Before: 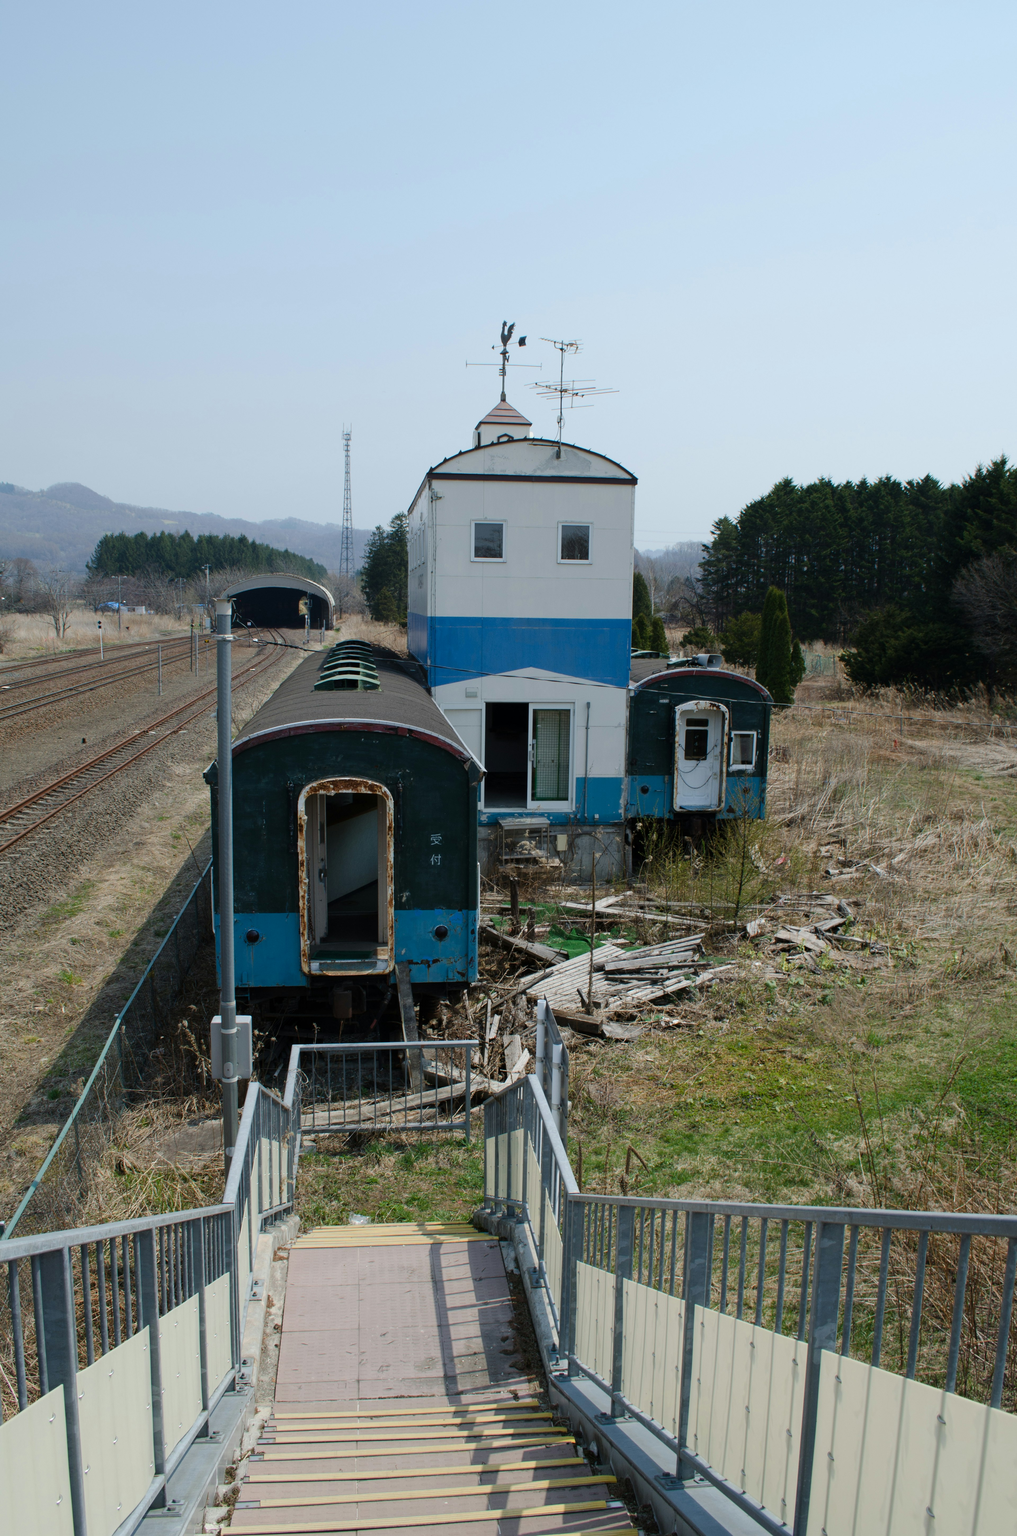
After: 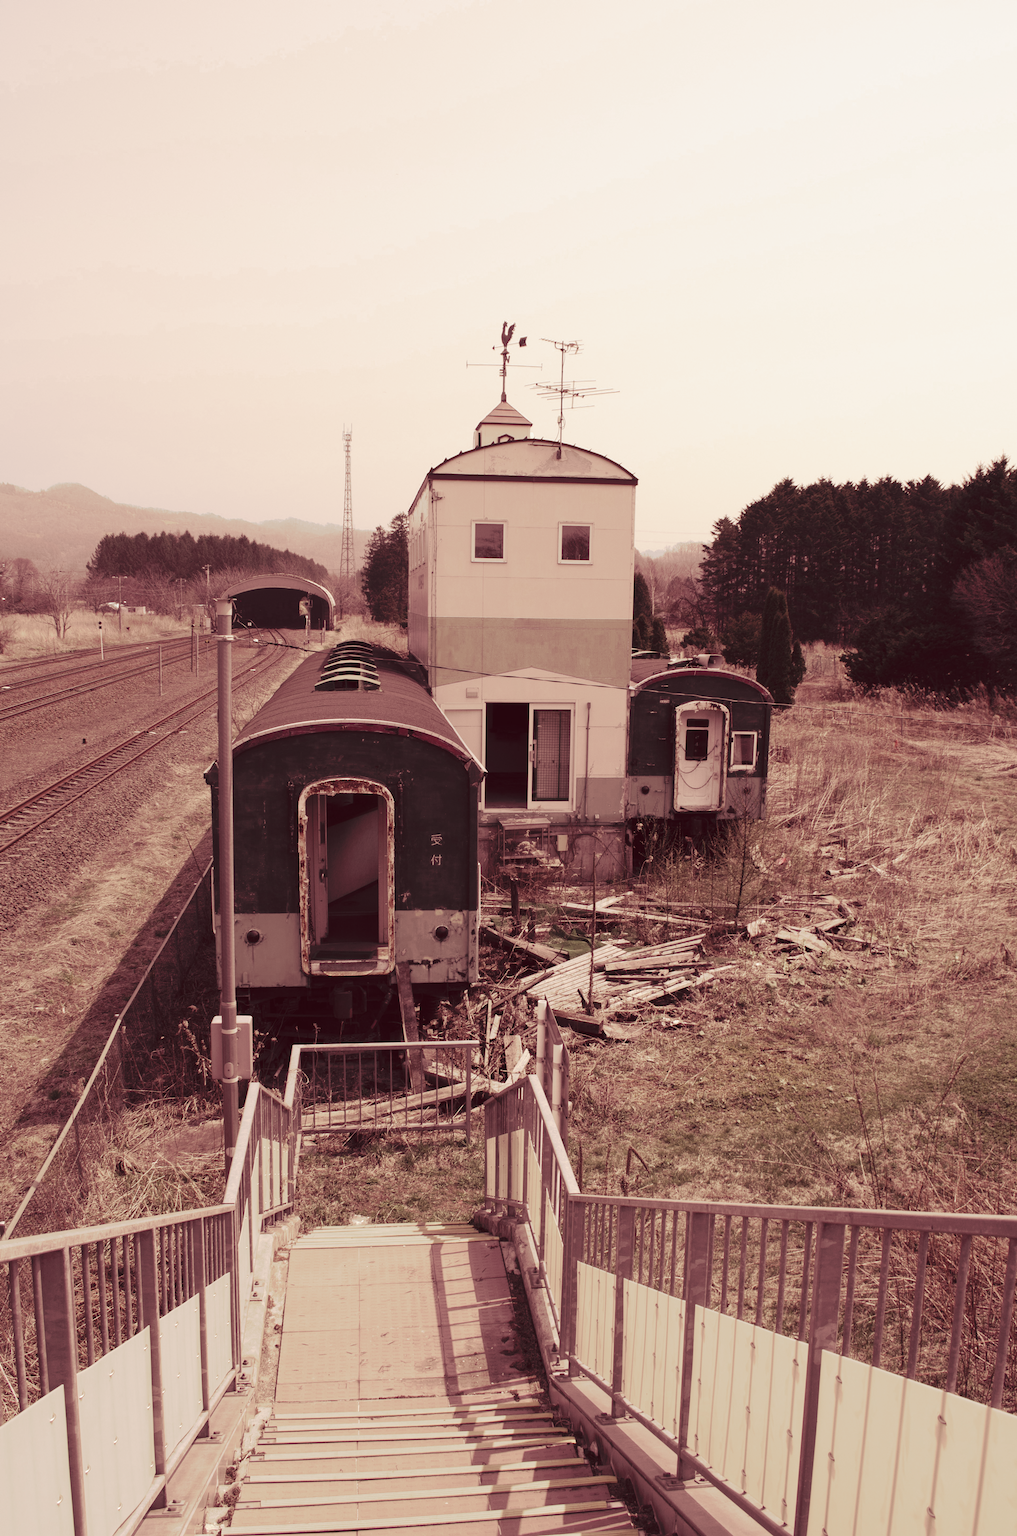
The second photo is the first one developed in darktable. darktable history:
tone curve: curves: ch0 [(0, 0) (0.003, 0.024) (0.011, 0.029) (0.025, 0.044) (0.044, 0.072) (0.069, 0.104) (0.1, 0.131) (0.136, 0.159) (0.177, 0.191) (0.224, 0.245) (0.277, 0.298) (0.335, 0.354) (0.399, 0.428) (0.468, 0.503) (0.543, 0.596) (0.623, 0.684) (0.709, 0.781) (0.801, 0.843) (0.898, 0.946) (1, 1)], preserve colors none
color look up table: target L [93.89, 92.75, 91.23, 83.76, 79.41, 78.52, 71.8, 69.47, 61.57, 51.82, 22.09, 3.943, 200.39, 88.82, 79.69, 68.29, 72.95, 59.35, 66.59, 55.69, 57.39, 54.43, 43.8, 36.33, 30.47, 25.55, 97.54, 76.26, 74.21, 83.47, 90.79, 80.8, 62.77, 91.53, 59.67, 85.07, 79.7, 43.71, 43.02, 43.71, 61, 16.31, 91.99, 94.02, 80.33, 91.02, 72, 35.51, 33.63], target a [-2.923, -4.447, -12.66, -7.278, 2.289, -12.1, -1.019, -13.23, 7.24, 1.045, 7.067, 7.49, 0, -0.318, 11.66, 8.619, 26.61, 15.24, 11.29, 54.82, 45.15, 29.14, 52.3, 43.24, 26.61, 27.87, 0.27, 8.391, 23.81, 11.48, 3.993, 2.435, 55.69, 0.264, 58.47, 7.025, 2.62, 27.2, 41.72, 39.85, 10.46, 28.85, -4.968, 2.12, -1.003, -0.452, 5.643, 14.95, 19.49], target b [7.661, 15.53, 8.13, 31.75, 26.43, 26.74, 15.97, 30.31, 20.25, 24.2, 13.79, 1.961, 0, 31.83, 37.92, 18.82, 23.94, 12.91, 28.8, 18.23, 5.212, 19.84, 16.6, 15.88, 16.38, 7.98, 5.106, 15.33, 7.656, -5.887, -3.233, 15.75, -12.66, -2.936, -38.63, -4.113, 14.19, 2.695, -6.178, -12.29, 12.06, -0.004, 0.644, -0.569, 13.72, -1.501, 10.11, 7.214, 7.27], num patches 49
